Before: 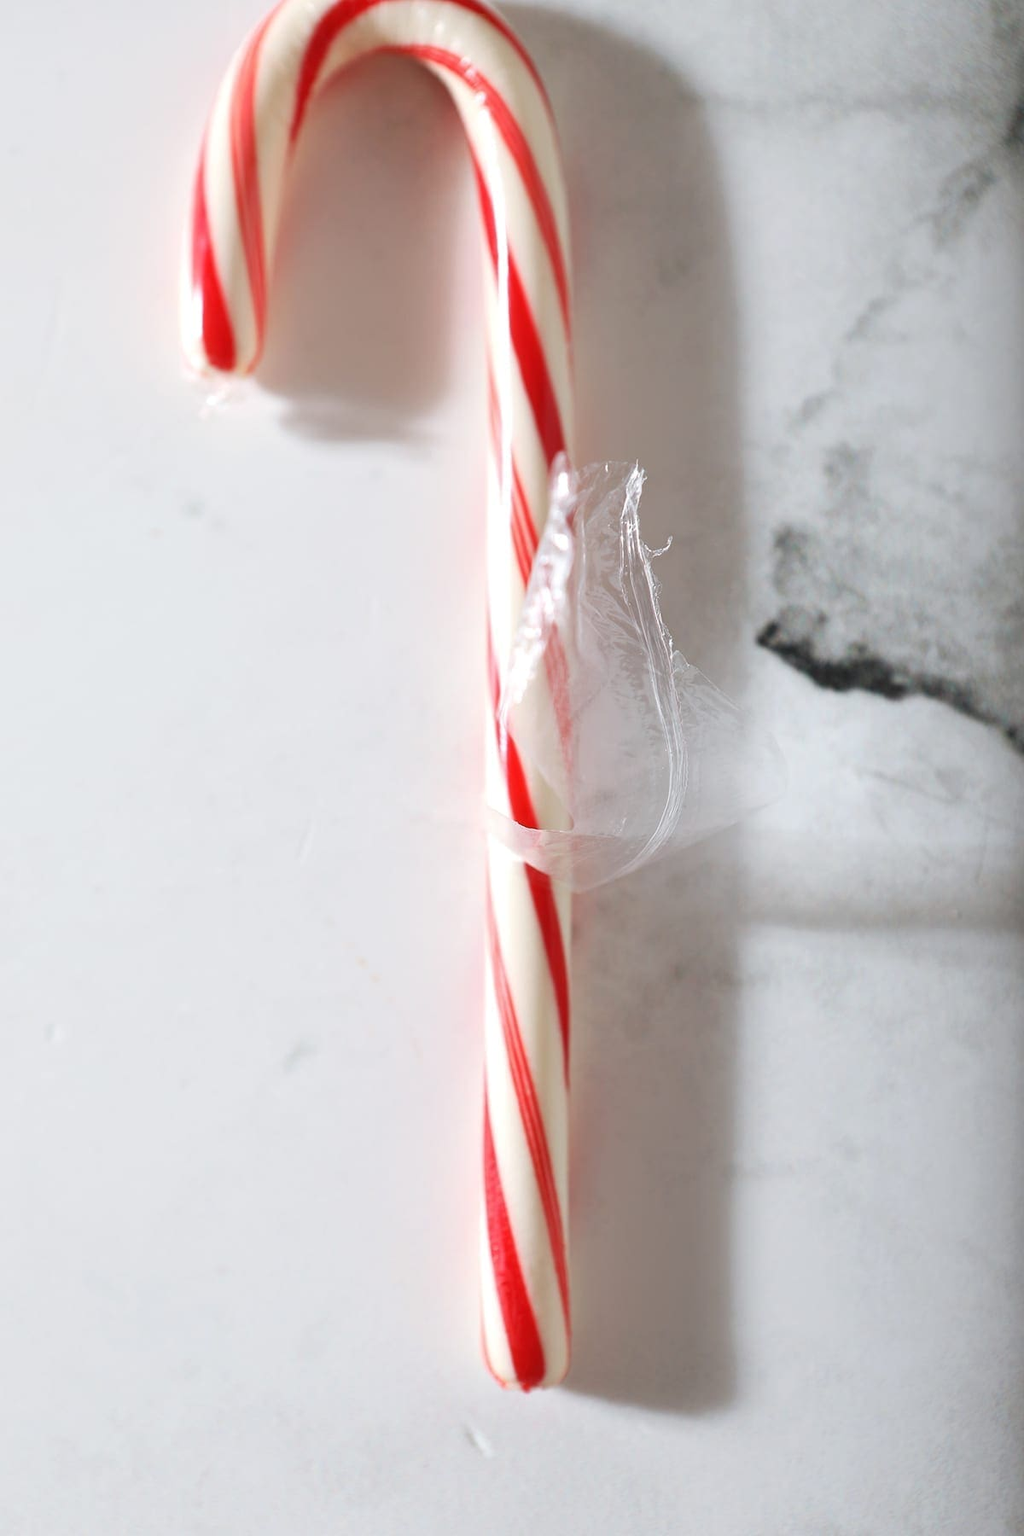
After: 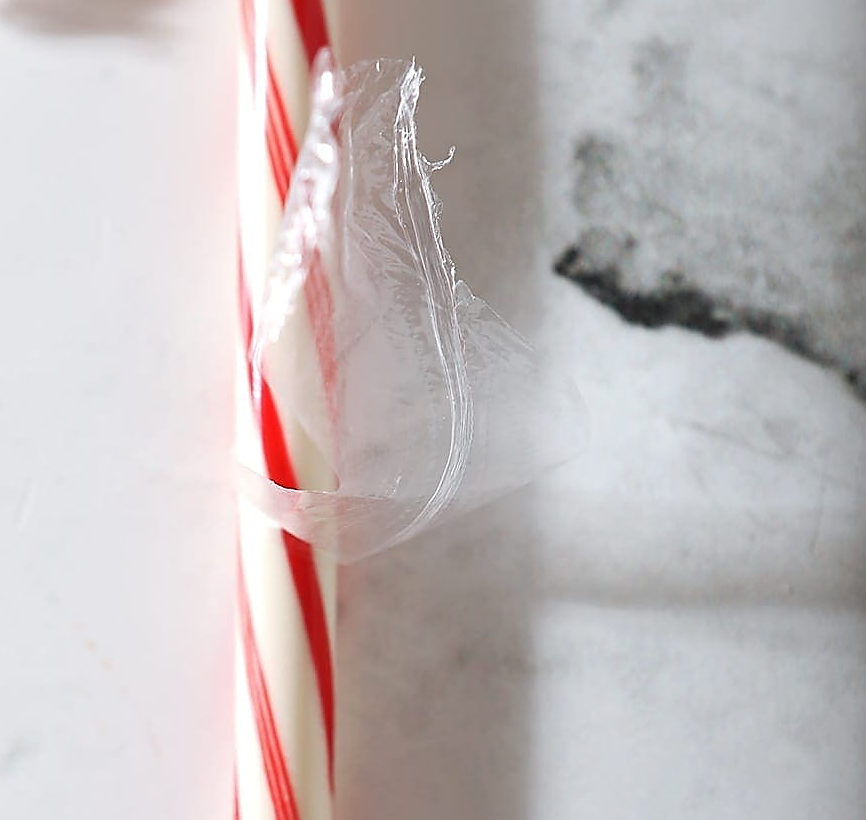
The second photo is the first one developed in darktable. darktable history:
crop and rotate: left 27.828%, top 26.827%, bottom 27.6%
sharpen: radius 1.354, amount 1.24, threshold 0.827
